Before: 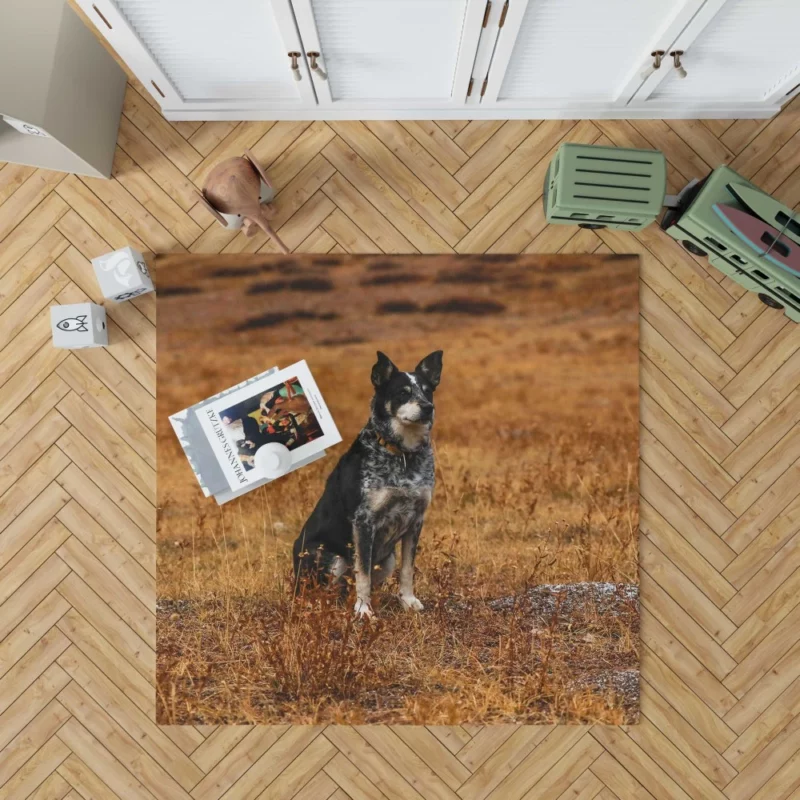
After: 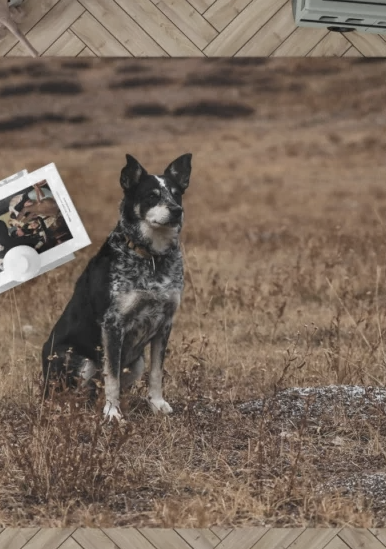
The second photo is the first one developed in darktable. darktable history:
color zones: curves: ch0 [(0, 0.613) (0.01, 0.613) (0.245, 0.448) (0.498, 0.529) (0.642, 0.665) (0.879, 0.777) (0.99, 0.613)]; ch1 [(0, 0.035) (0.121, 0.189) (0.259, 0.197) (0.415, 0.061) (0.589, 0.022) (0.732, 0.022) (0.857, 0.026) (0.991, 0.053)]
crop: left 31.379%, top 24.658%, right 20.326%, bottom 6.628%
